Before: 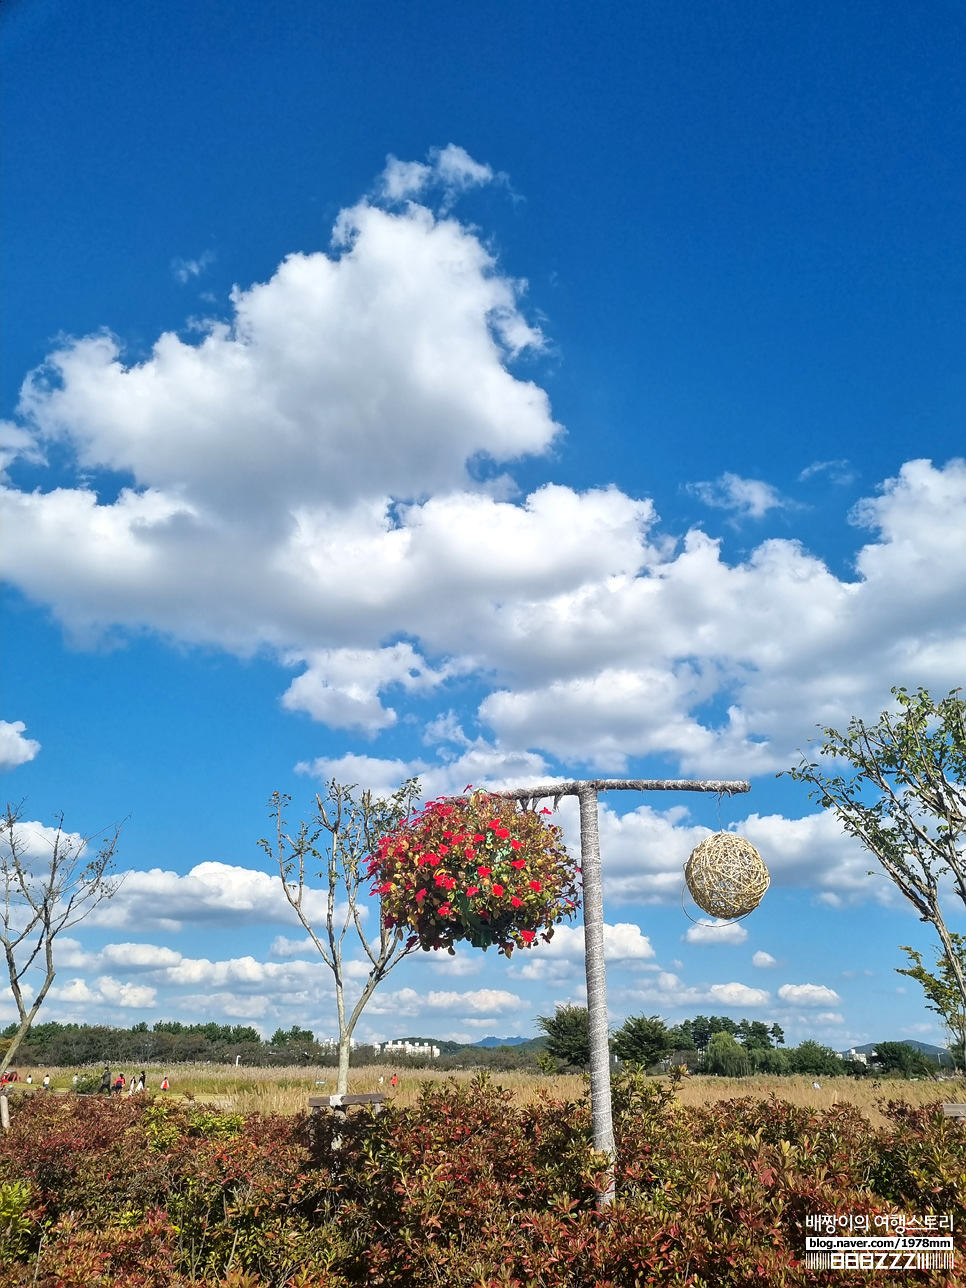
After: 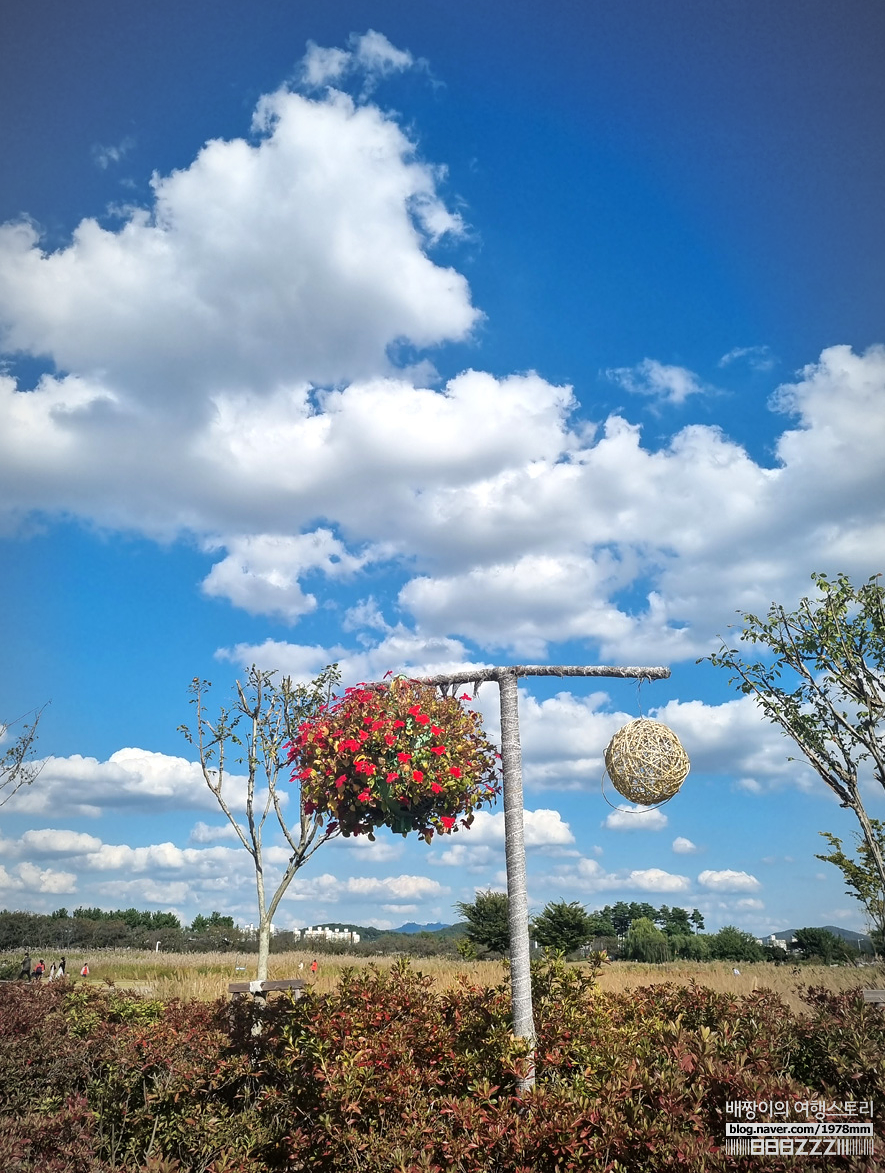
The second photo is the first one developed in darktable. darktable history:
crop and rotate: left 8.352%, top 8.852%
vignetting: fall-off start 81.14%, fall-off radius 62.38%, automatic ratio true, width/height ratio 1.412, unbound false
